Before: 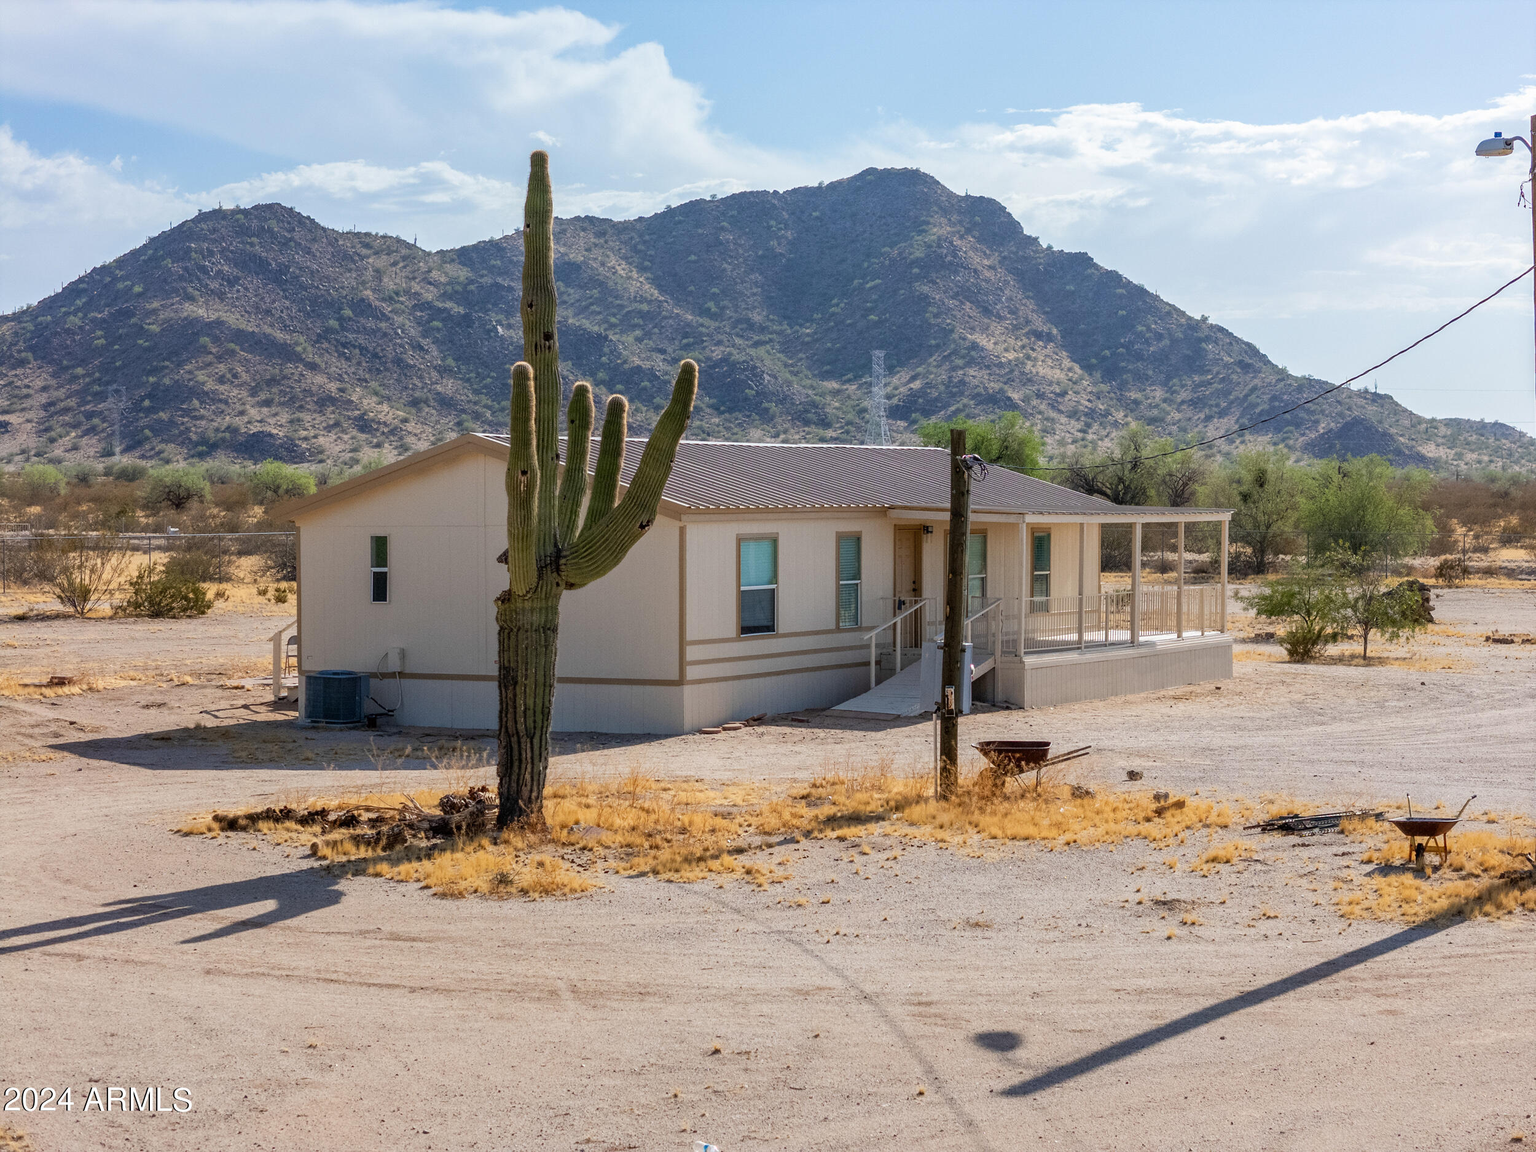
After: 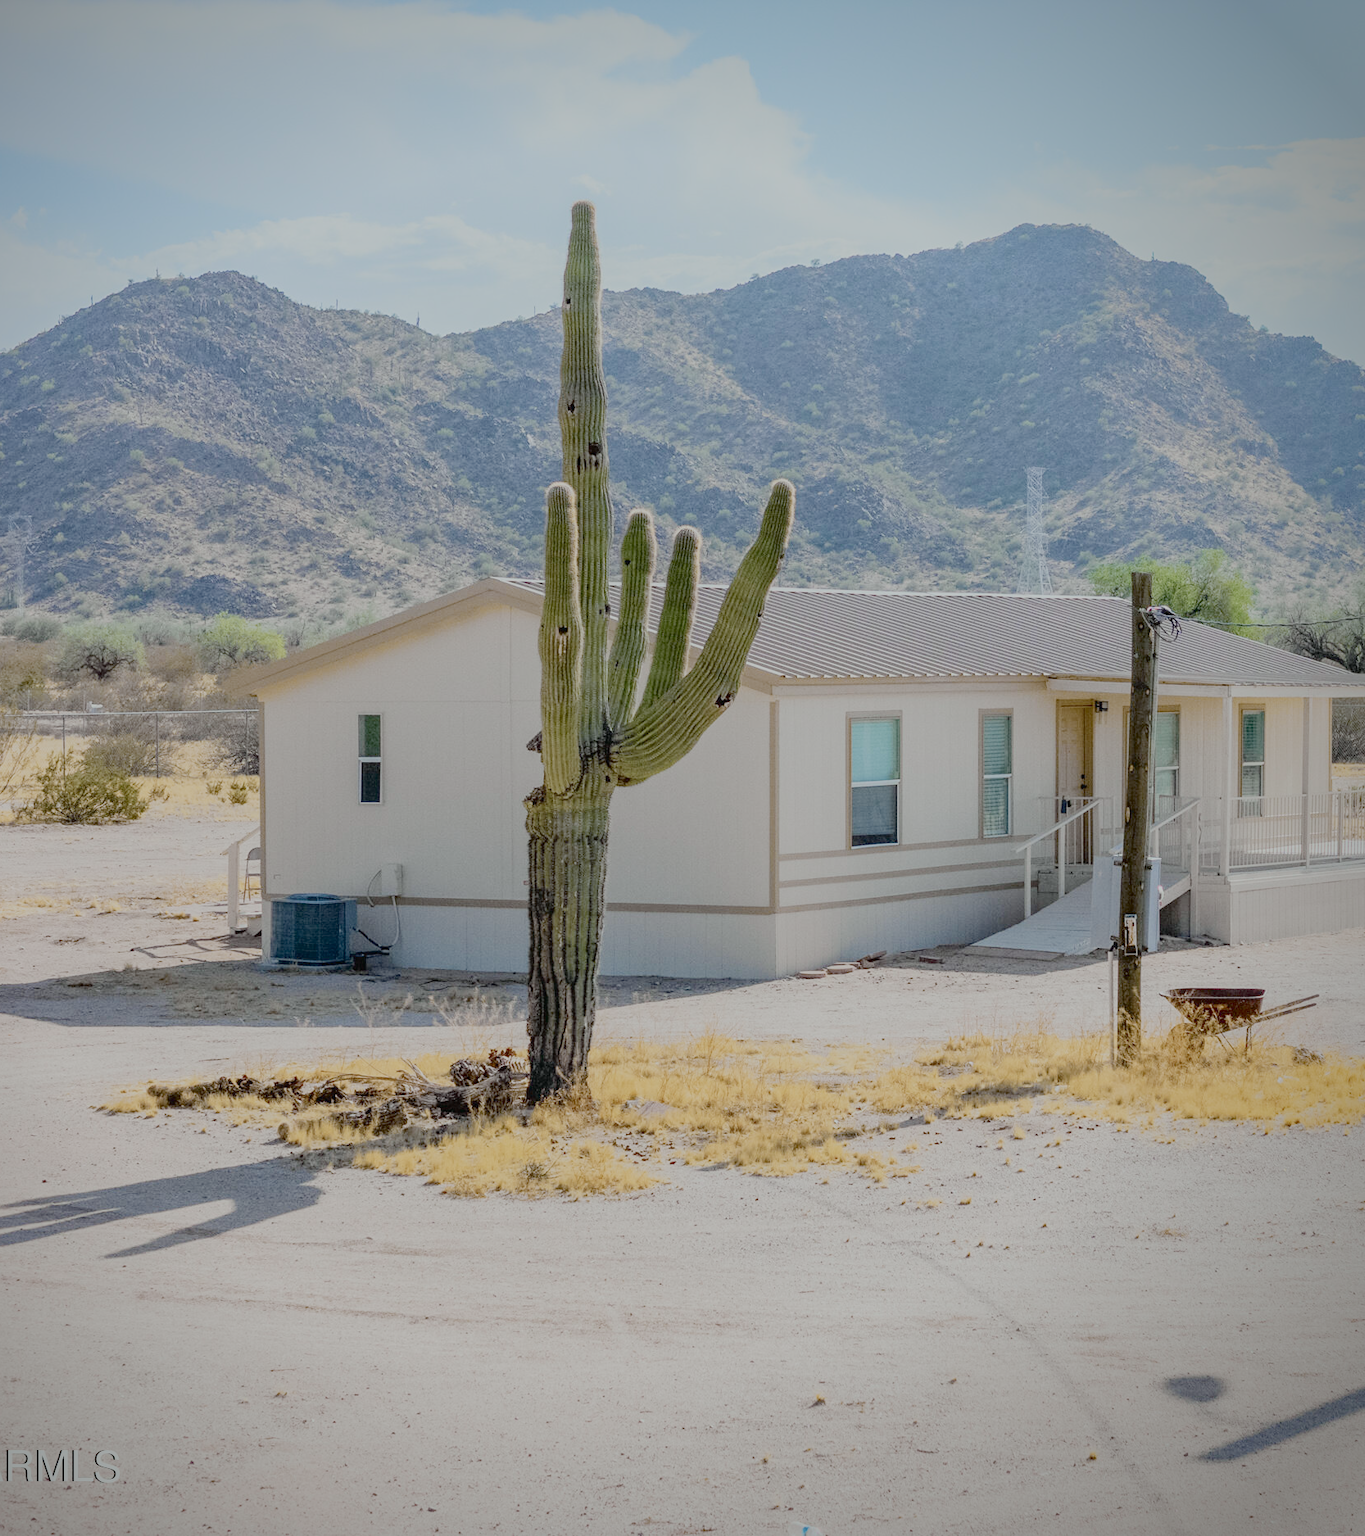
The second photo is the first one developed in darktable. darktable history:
crop and rotate: left 6.662%, right 26.64%
tone curve: curves: ch0 [(0, 0.022) (0.114, 0.083) (0.281, 0.315) (0.447, 0.557) (0.588, 0.711) (0.786, 0.839) (0.999, 0.949)]; ch1 [(0, 0) (0.389, 0.352) (0.458, 0.433) (0.486, 0.474) (0.509, 0.505) (0.535, 0.53) (0.555, 0.557) (0.586, 0.622) (0.677, 0.724) (1, 1)]; ch2 [(0, 0) (0.369, 0.388) (0.449, 0.431) (0.501, 0.5) (0.528, 0.52) (0.561, 0.59) (0.697, 0.721) (1, 1)], color space Lab, independent channels, preserve colors none
filmic rgb: black relative exposure -15.91 EV, white relative exposure 7.98 EV, hardness 4.11, latitude 50.17%, contrast 0.511, preserve chrominance no, color science v3 (2019), use custom middle-gray values true
contrast brightness saturation: saturation -0.047
vignetting: saturation 0.377, center (-0.123, -0.007)
